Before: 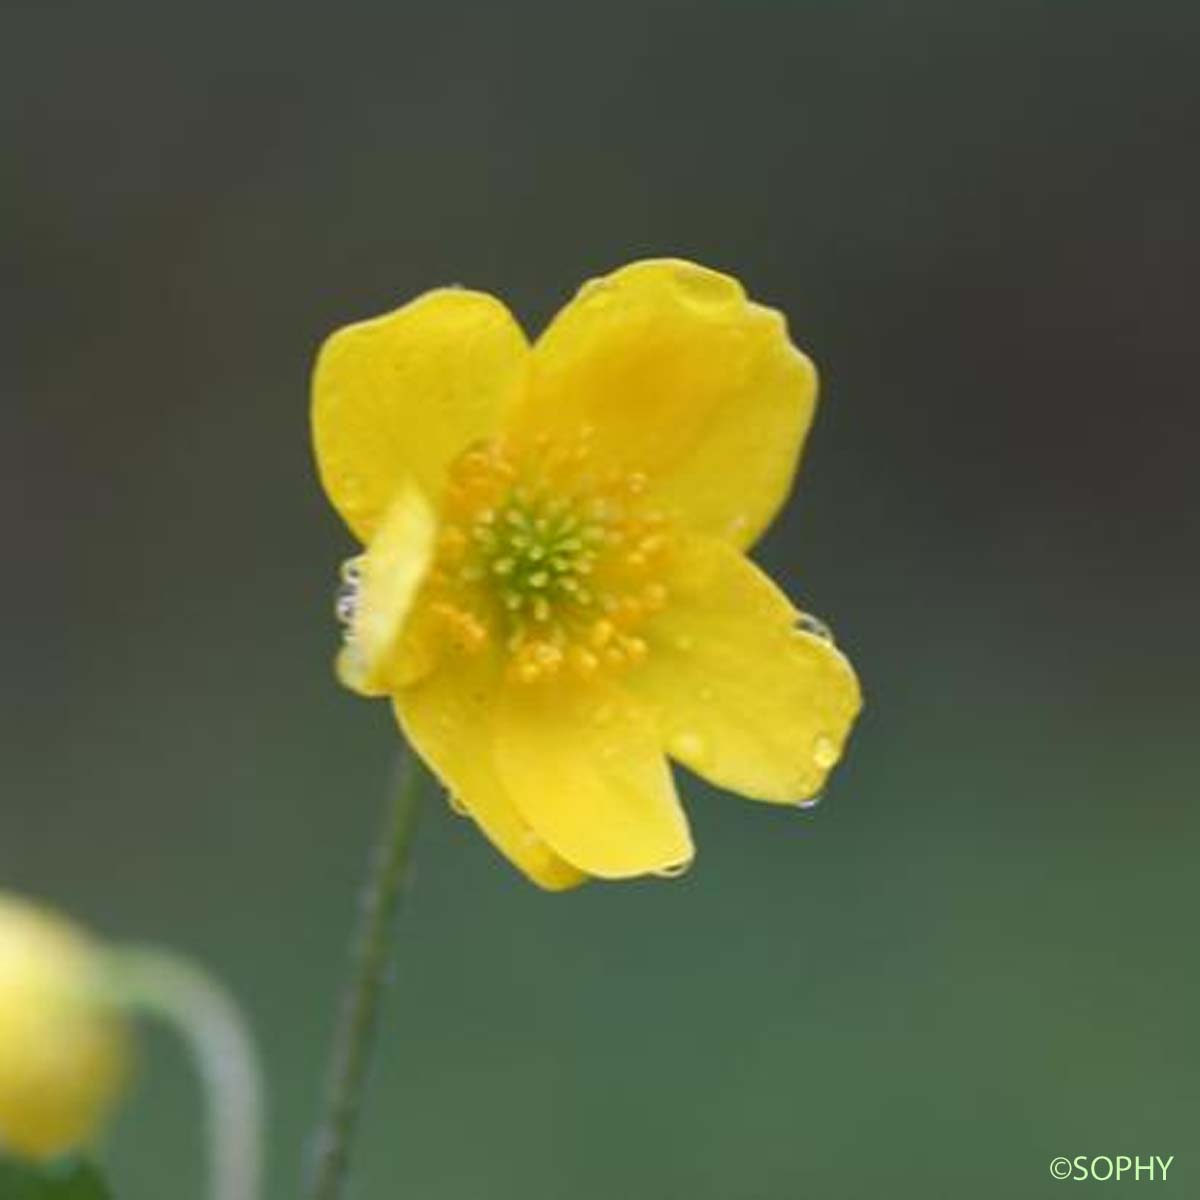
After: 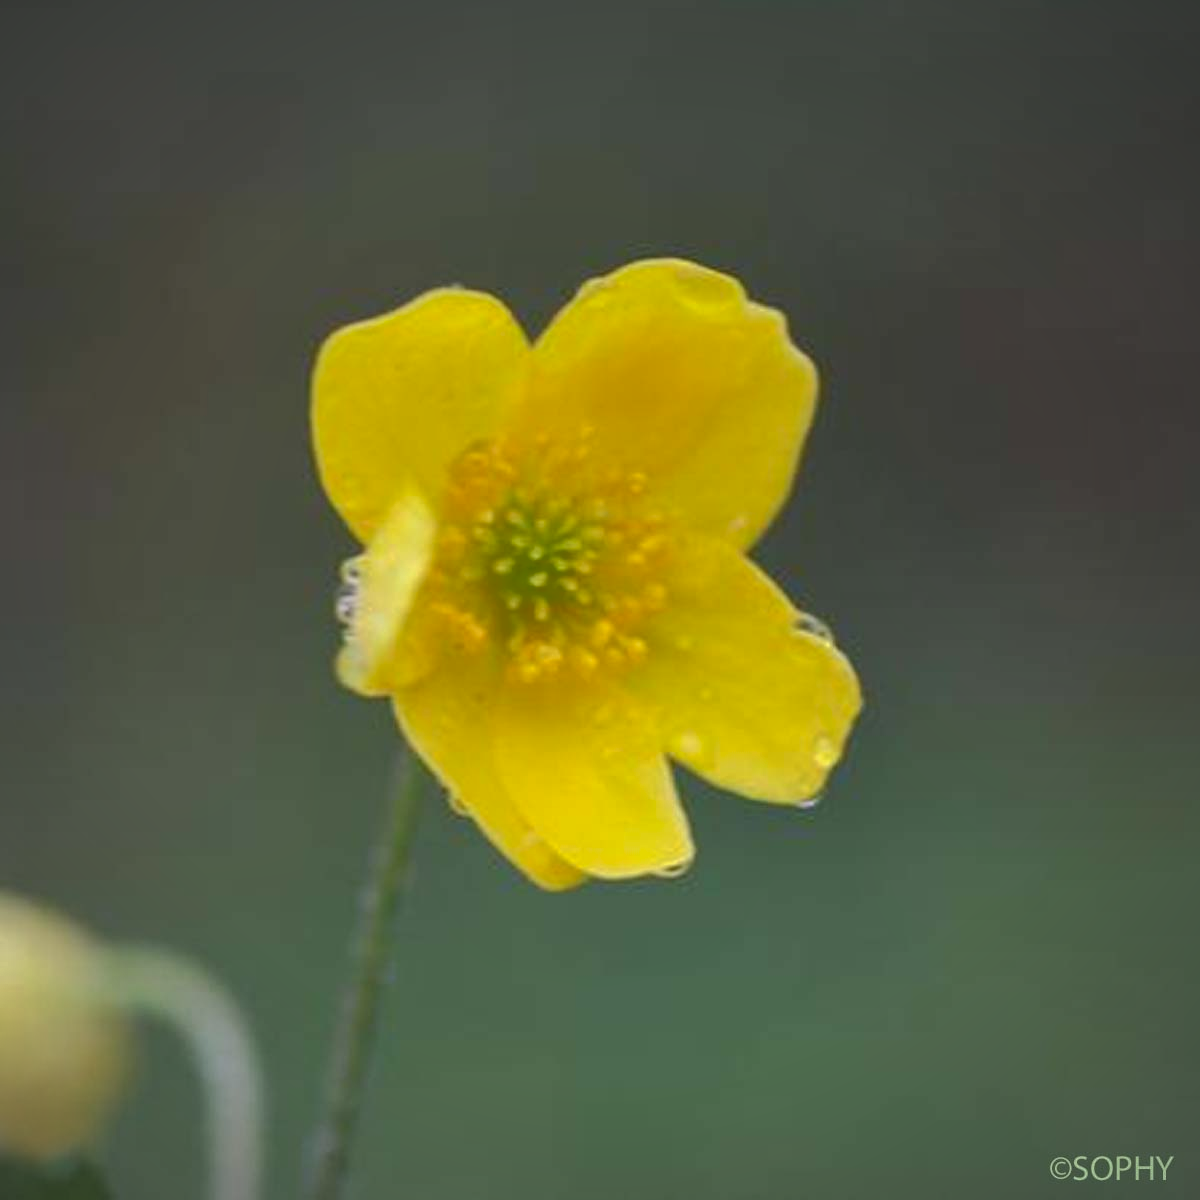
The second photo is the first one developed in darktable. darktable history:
vignetting: fall-off radius 93%, brightness -0.615, saturation -0.683
shadows and highlights: shadows 39.84, highlights -60.08
